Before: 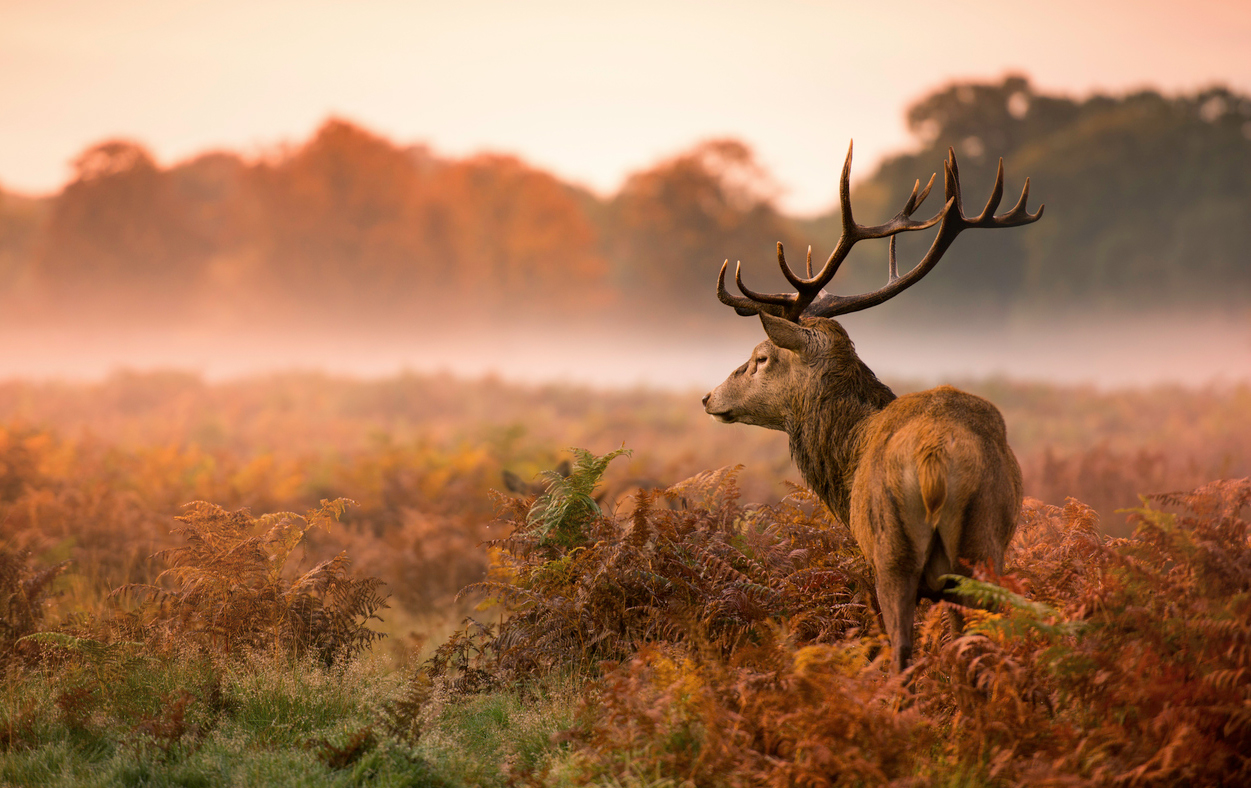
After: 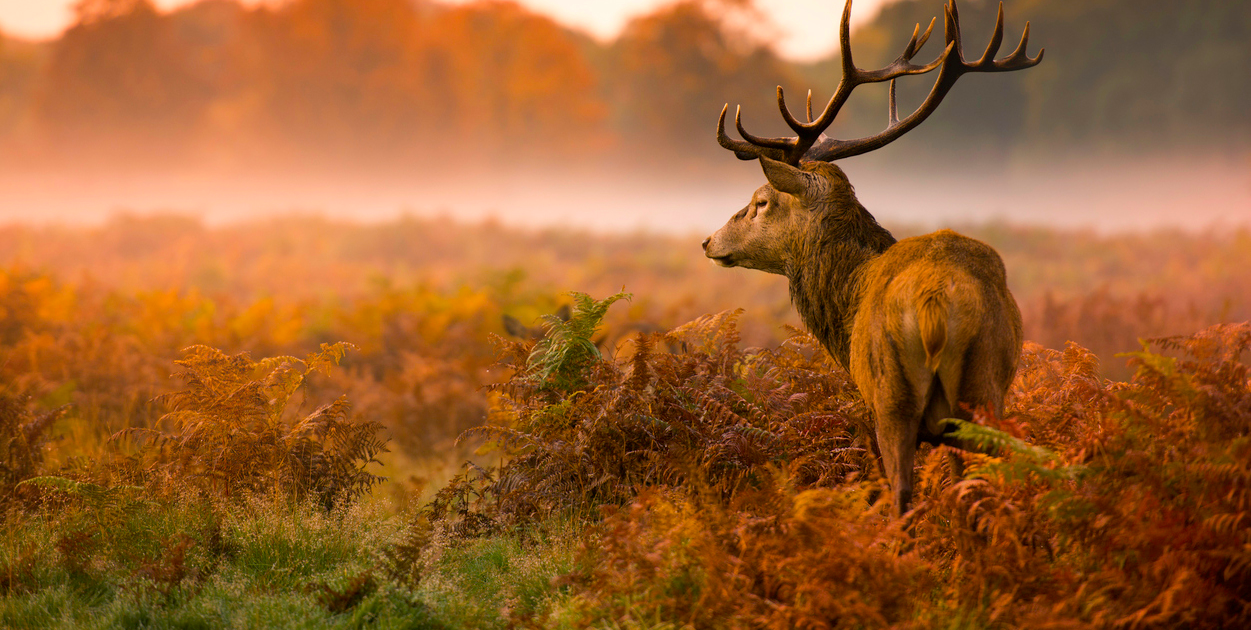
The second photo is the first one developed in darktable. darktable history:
color balance rgb: perceptual saturation grading › global saturation 20%, global vibrance 20%
crop and rotate: top 19.998%
